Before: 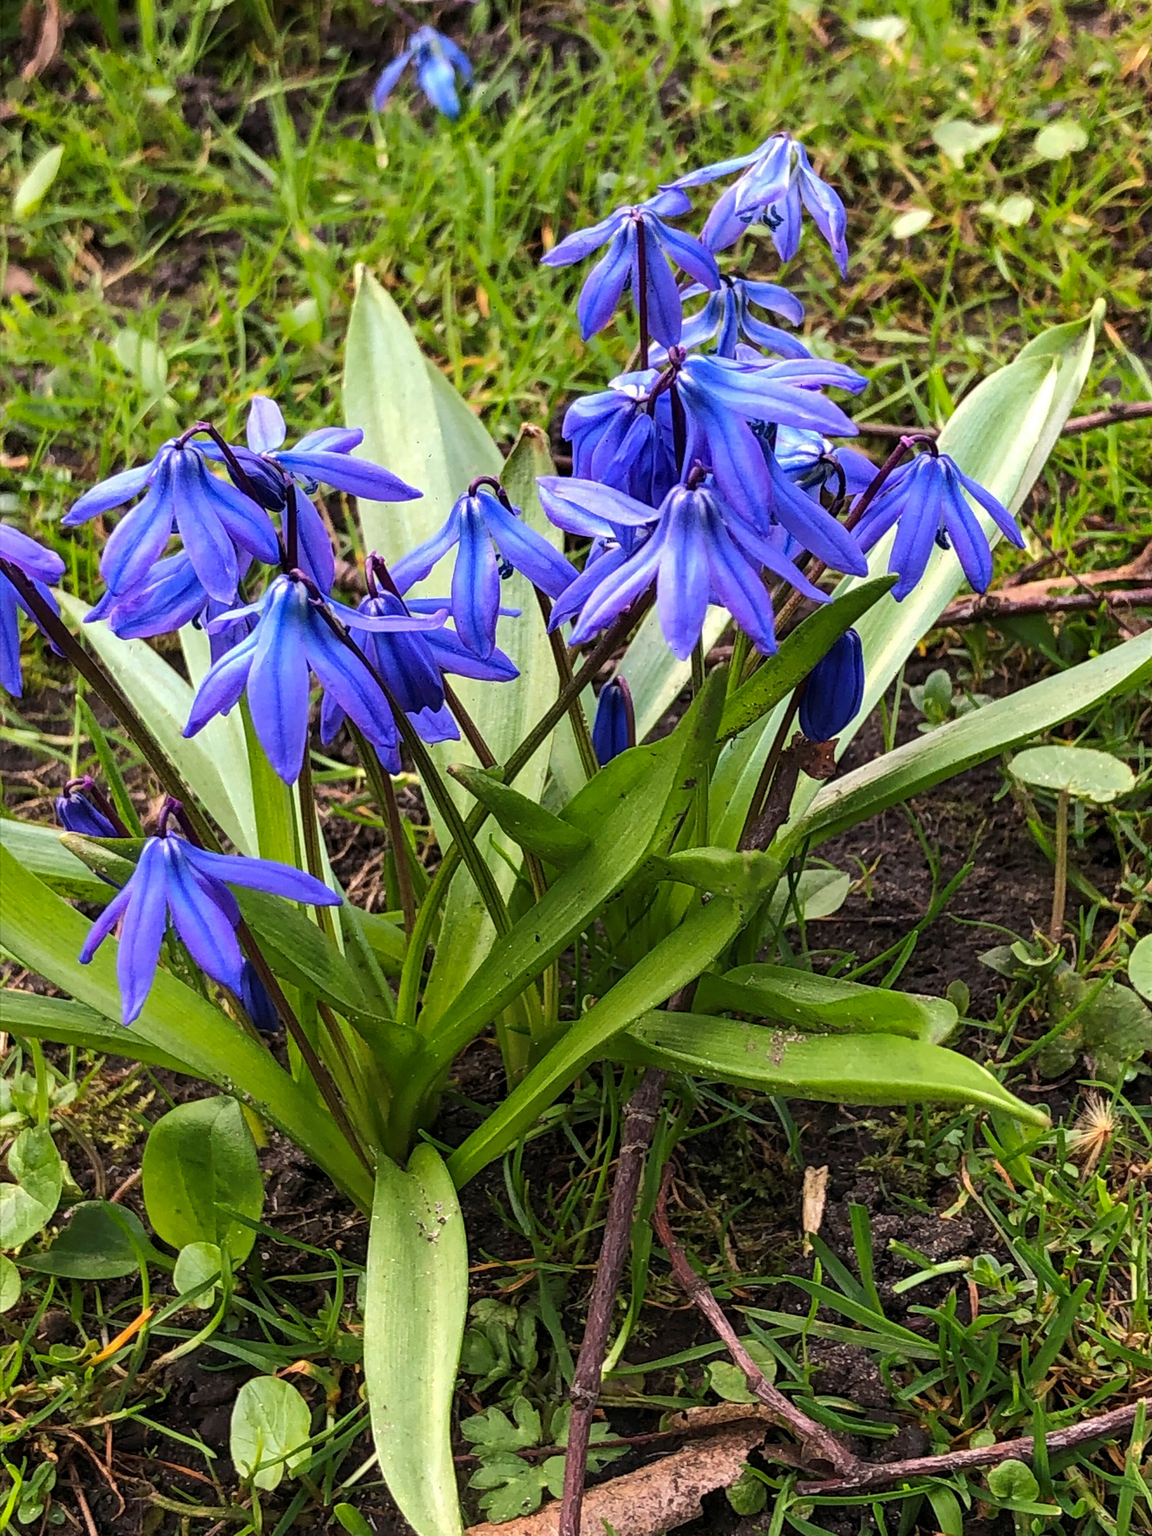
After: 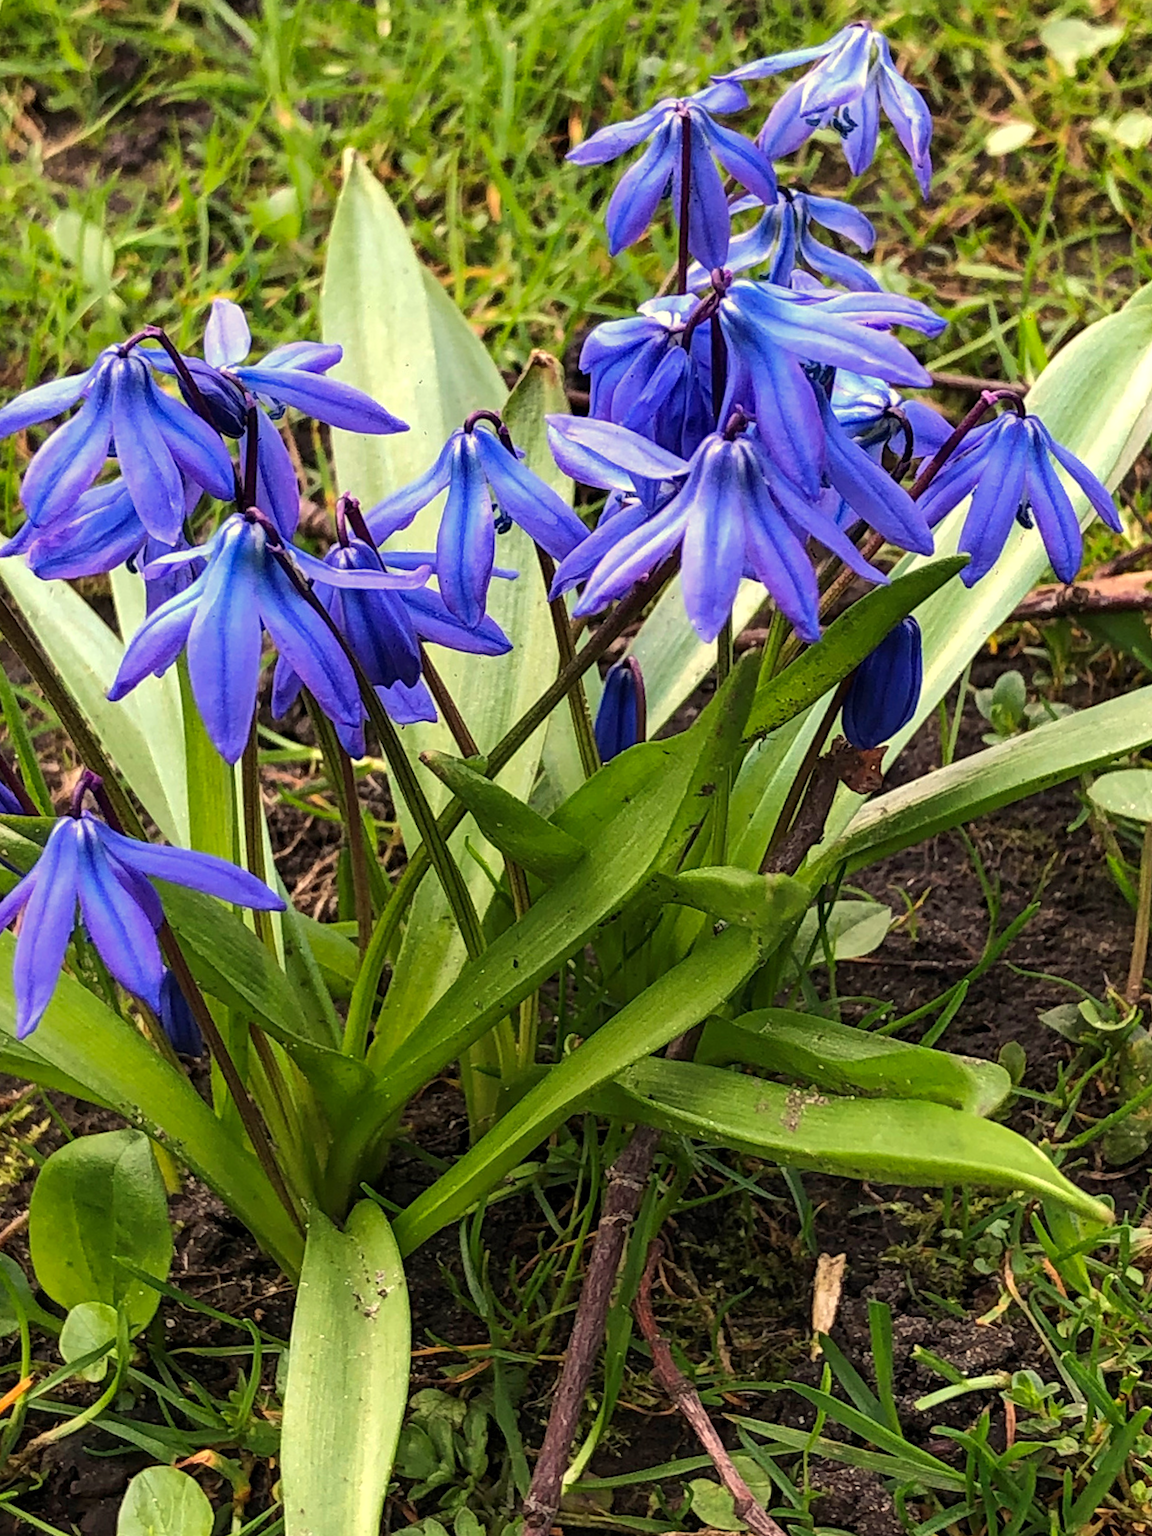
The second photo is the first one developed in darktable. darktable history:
white balance: red 1.029, blue 0.92
levels: levels [0, 0.492, 0.984]
crop and rotate: angle -3.27°, left 5.211%, top 5.211%, right 4.607%, bottom 4.607%
